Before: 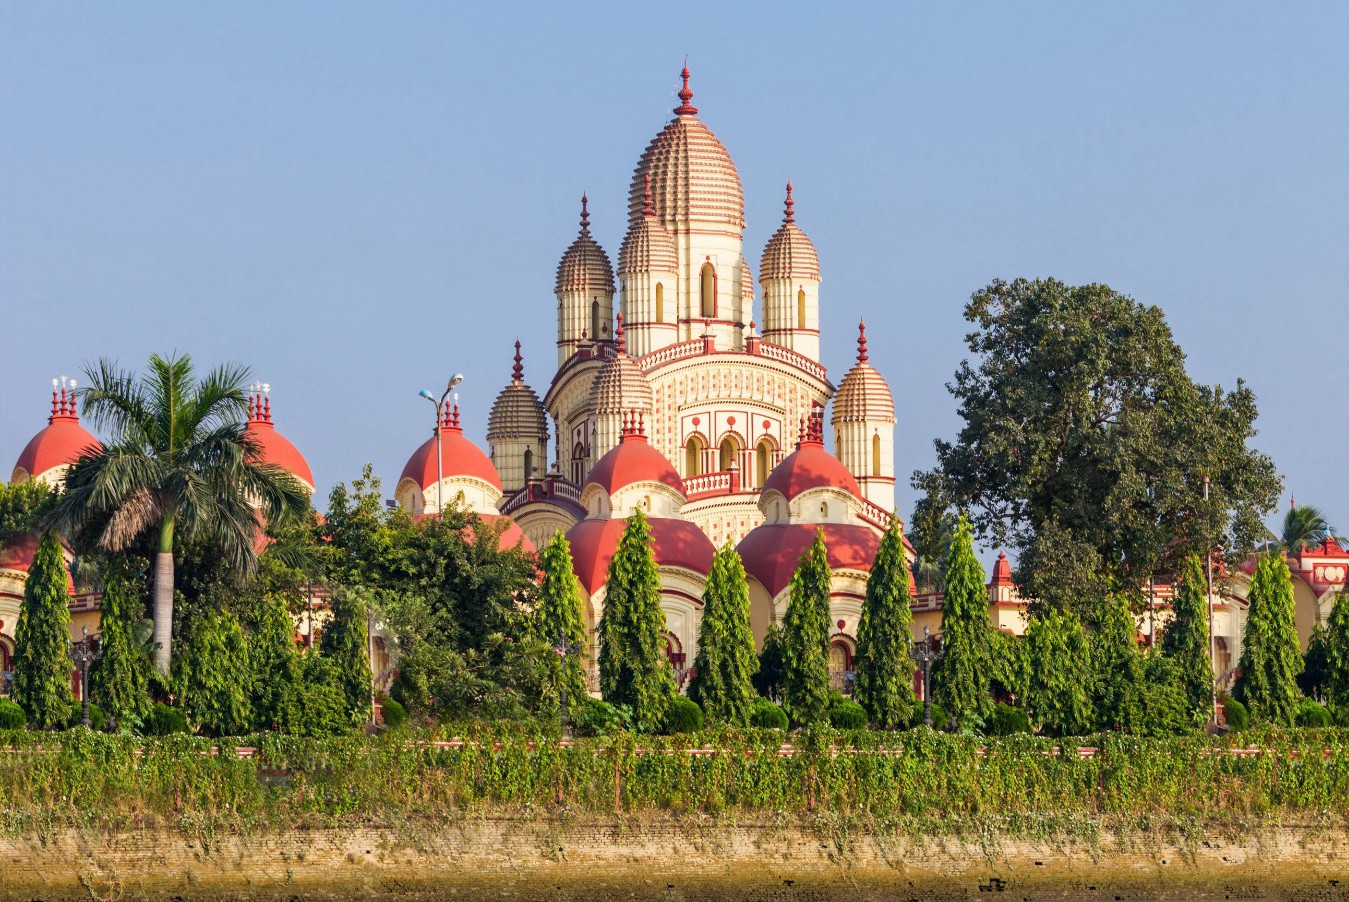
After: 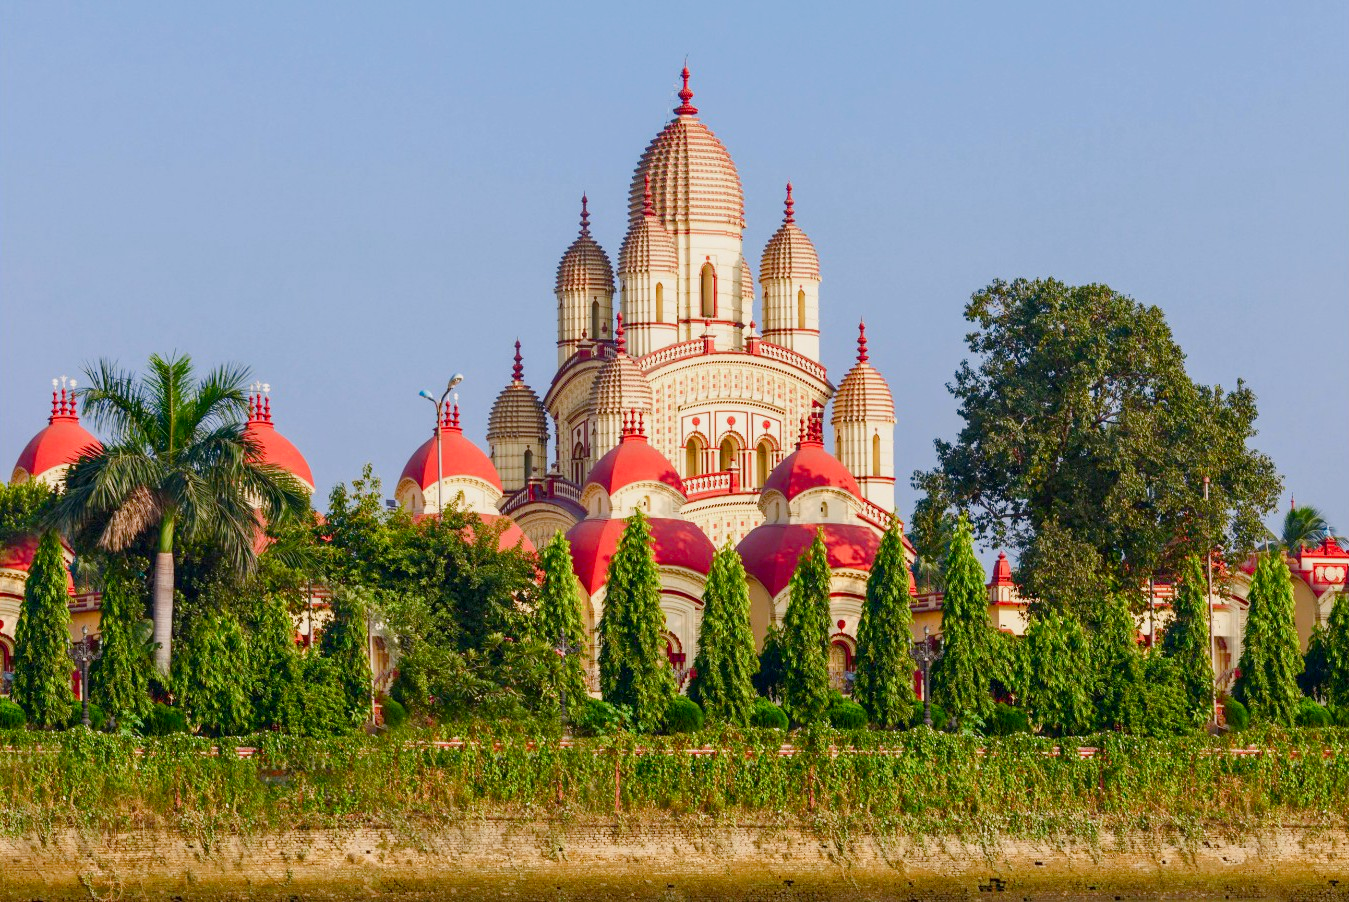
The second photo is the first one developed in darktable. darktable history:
color balance rgb: shadows lift › chroma 1%, shadows lift › hue 113°, highlights gain › chroma 0.2%, highlights gain › hue 333°, perceptual saturation grading › global saturation 20%, perceptual saturation grading › highlights -50%, perceptual saturation grading › shadows 25%, contrast -10%
contrast brightness saturation: contrast 0.09, saturation 0.28
